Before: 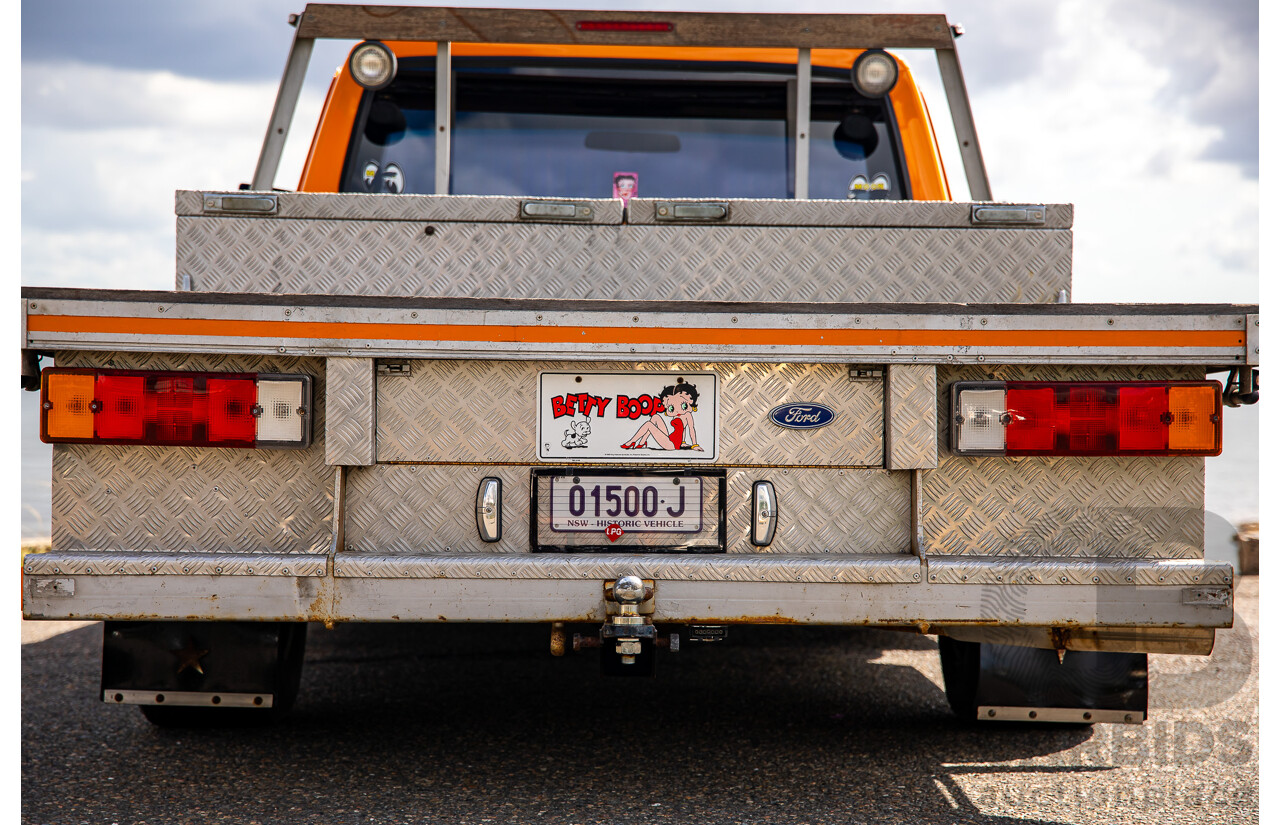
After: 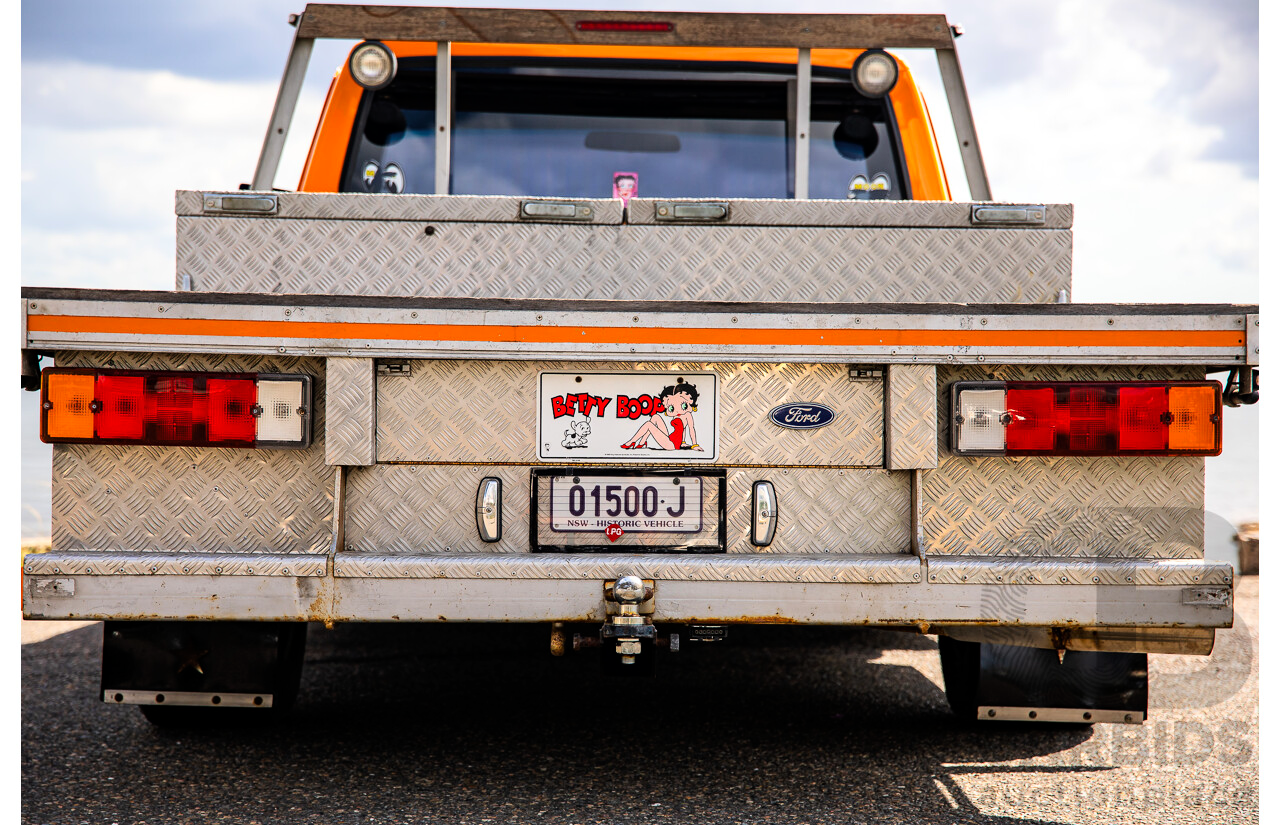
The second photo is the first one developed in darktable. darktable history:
white balance: red 1, blue 1
tone curve: curves: ch0 [(0, 0) (0.004, 0.001) (0.133, 0.112) (0.325, 0.362) (0.832, 0.893) (1, 1)], color space Lab, linked channels, preserve colors none
